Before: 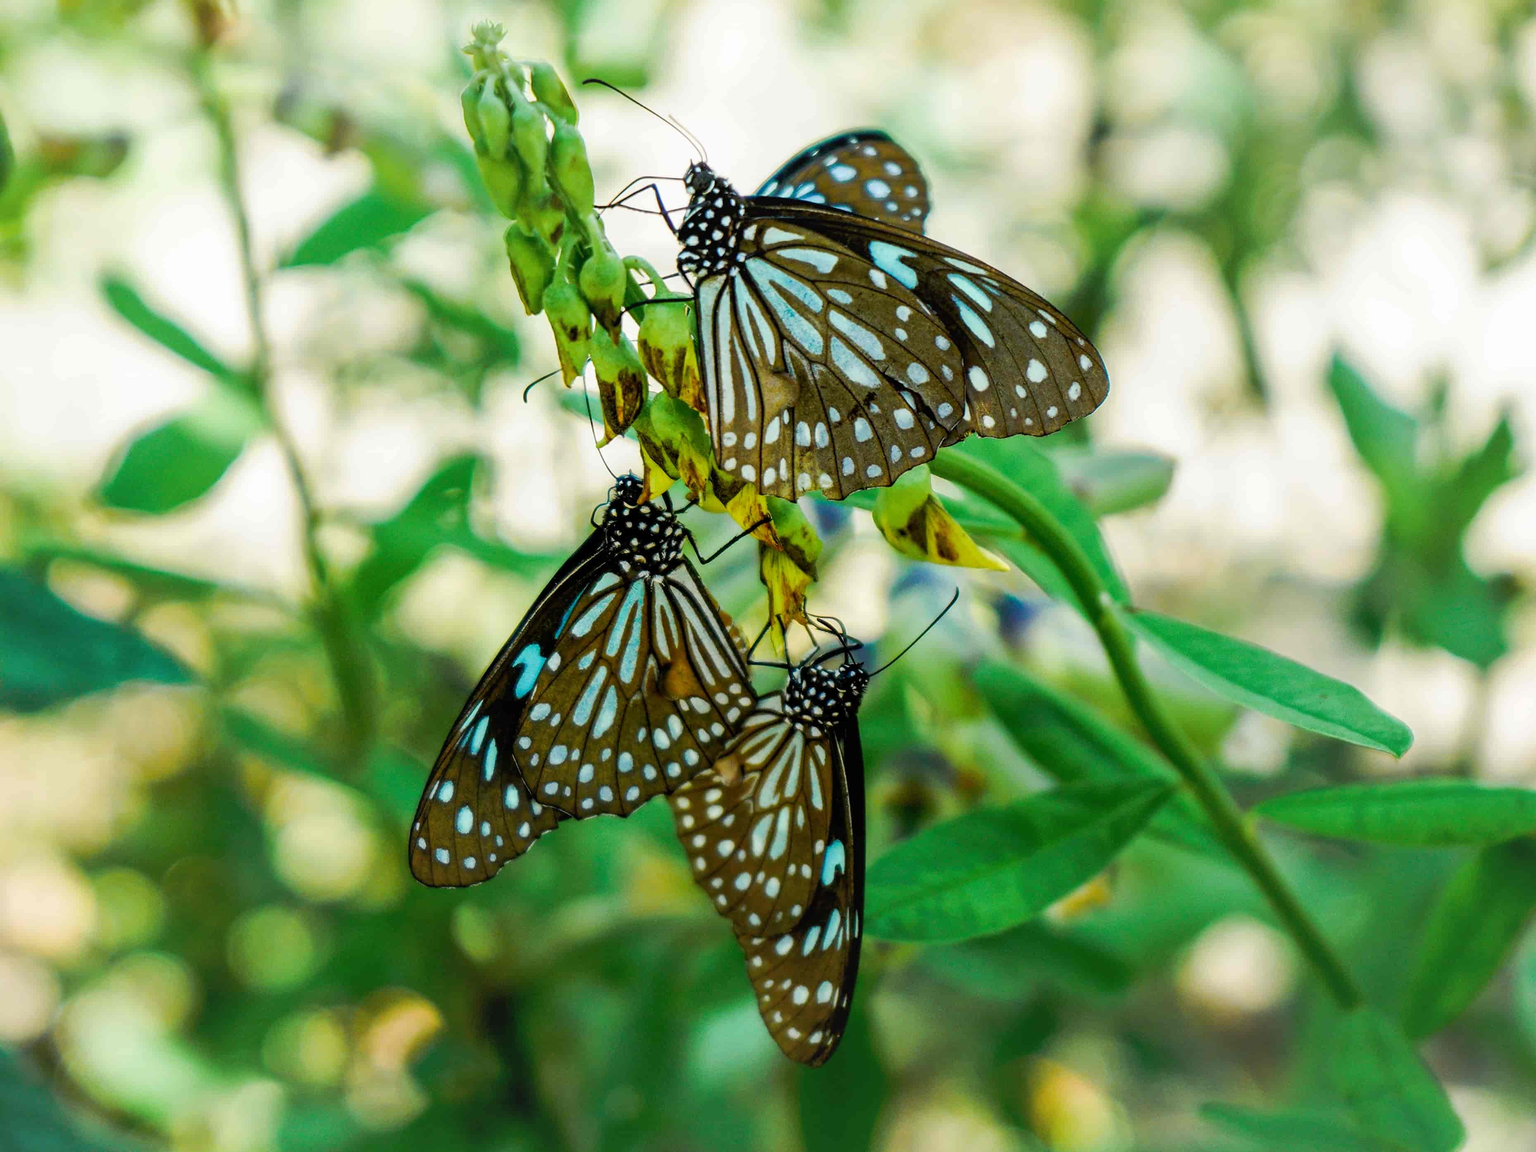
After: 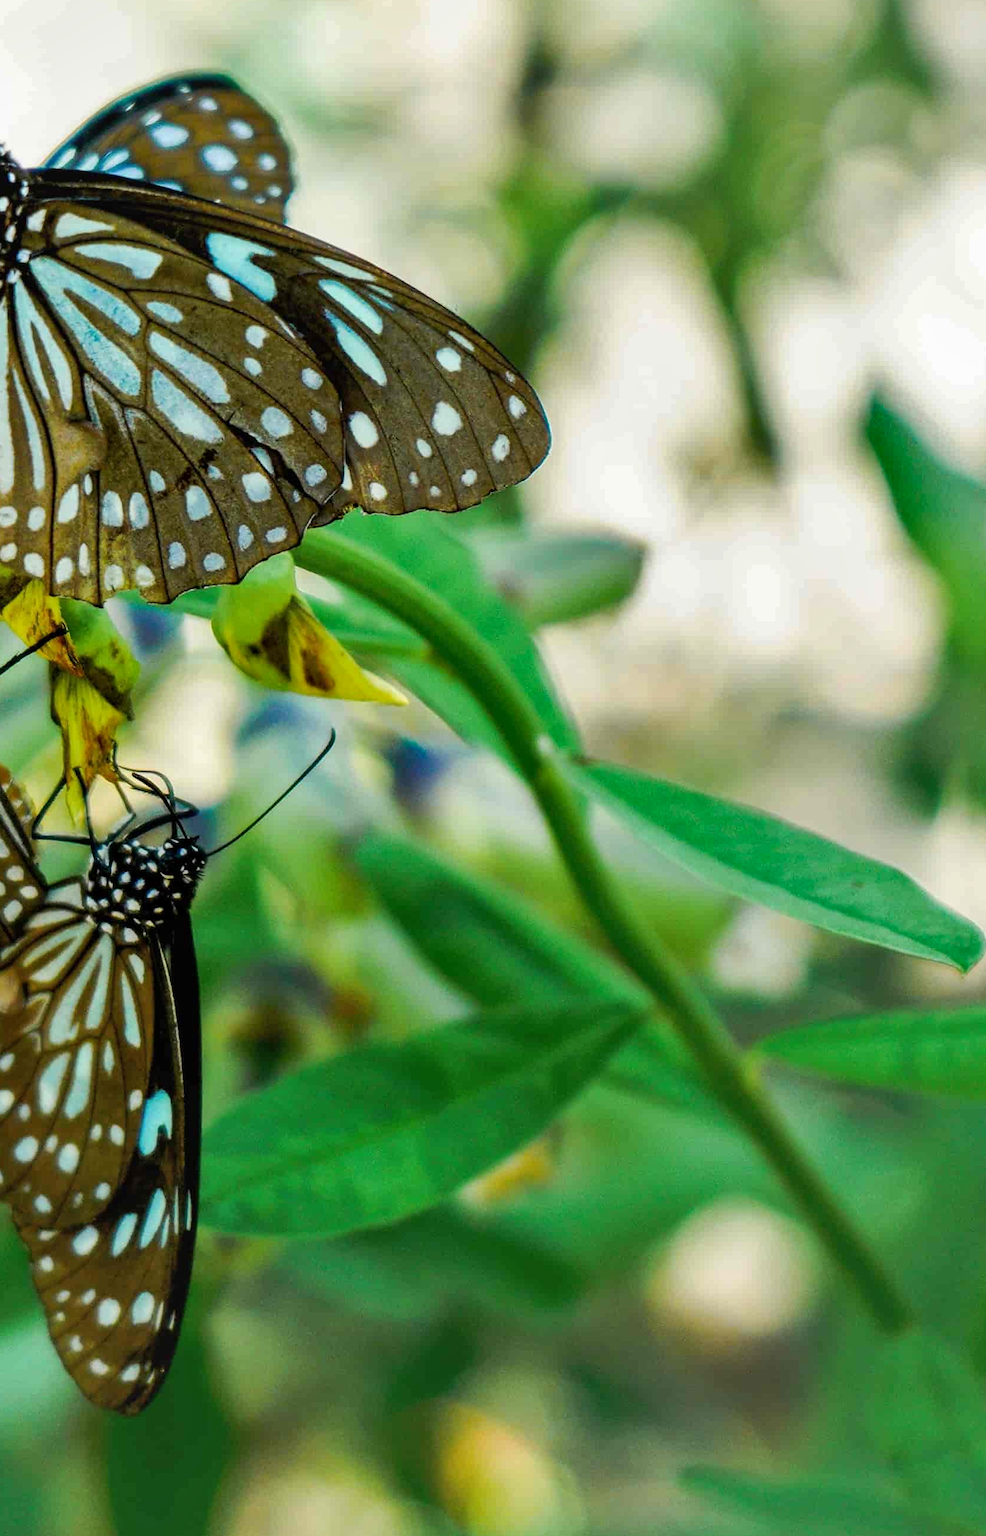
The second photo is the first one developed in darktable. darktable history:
shadows and highlights: low approximation 0.01, soften with gaussian
crop: left 47.201%, top 6.842%, right 7.902%
